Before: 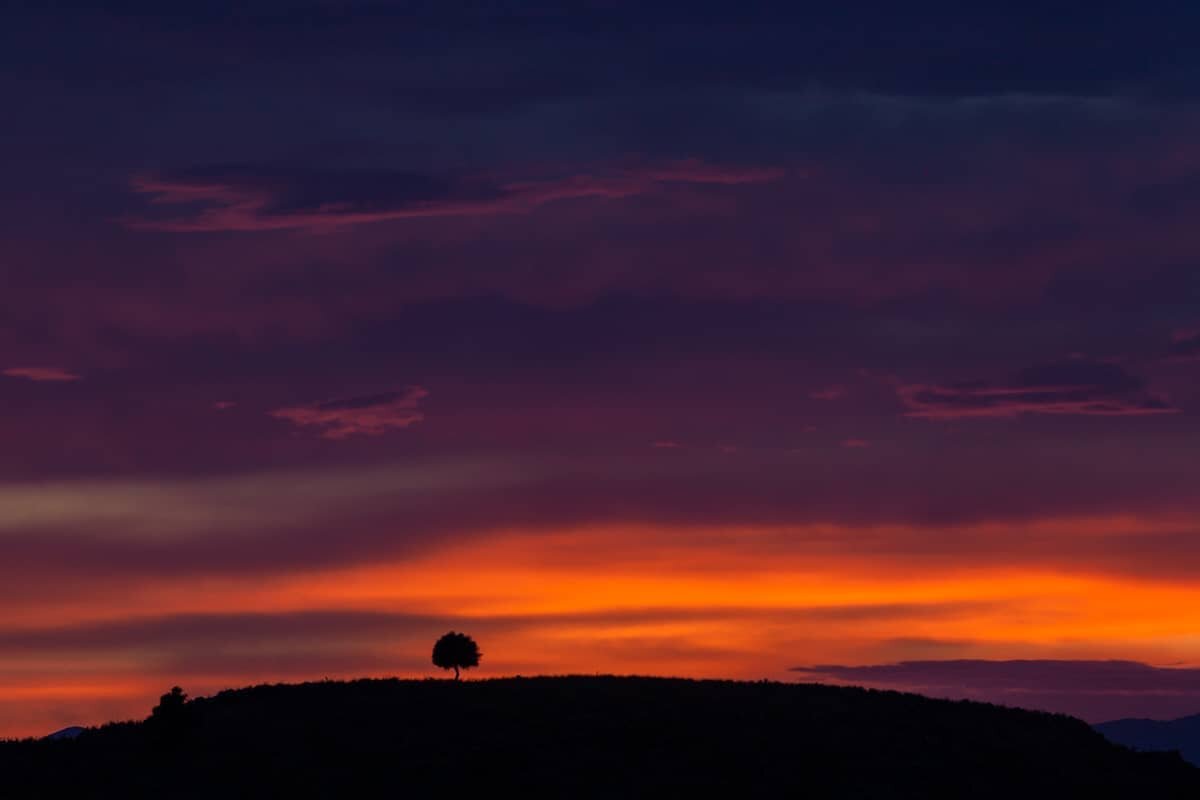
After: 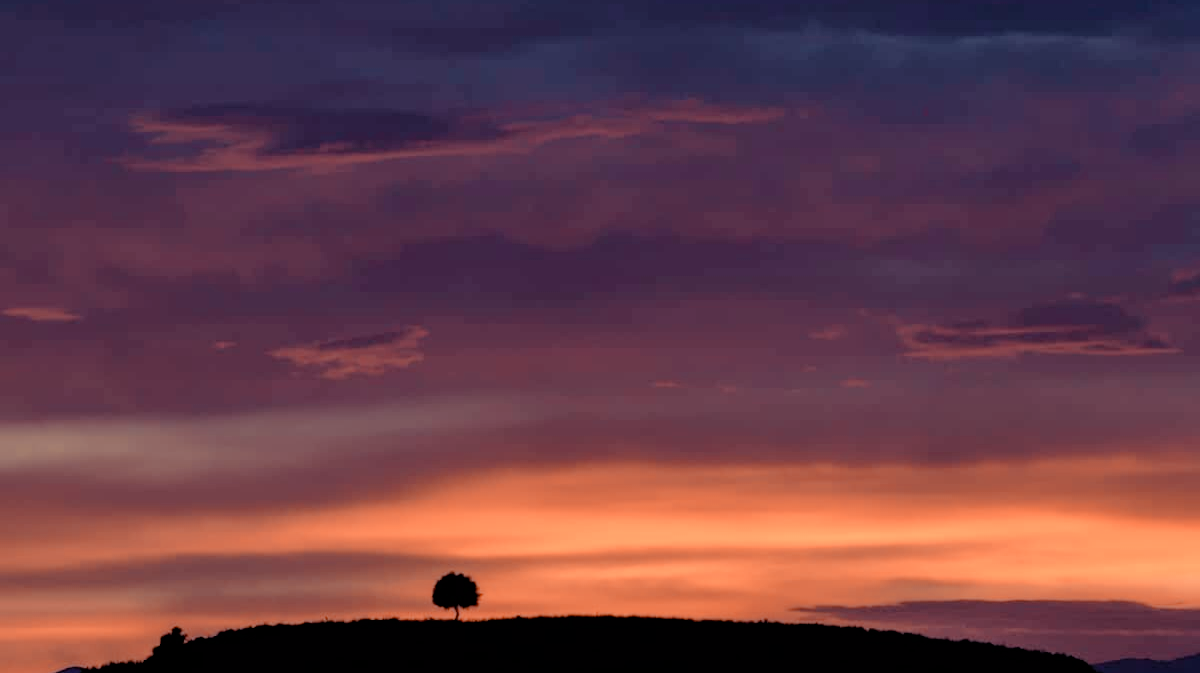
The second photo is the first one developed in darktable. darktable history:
color zones: curves: ch0 [(0.018, 0.548) (0.197, 0.654) (0.425, 0.447) (0.605, 0.658) (0.732, 0.579)]; ch1 [(0.105, 0.531) (0.224, 0.531) (0.386, 0.39) (0.618, 0.456) (0.732, 0.456) (0.956, 0.421)]; ch2 [(0.039, 0.583) (0.215, 0.465) (0.399, 0.544) (0.465, 0.548) (0.614, 0.447) (0.724, 0.43) (0.882, 0.623) (0.956, 0.632)]
filmic rgb: black relative exposure -4.49 EV, white relative exposure 6.54 EV, hardness 1.93, contrast 0.507
exposure: black level correction 0.001, exposure 0.962 EV, compensate highlight preservation false
crop: top 7.568%, bottom 8.182%
